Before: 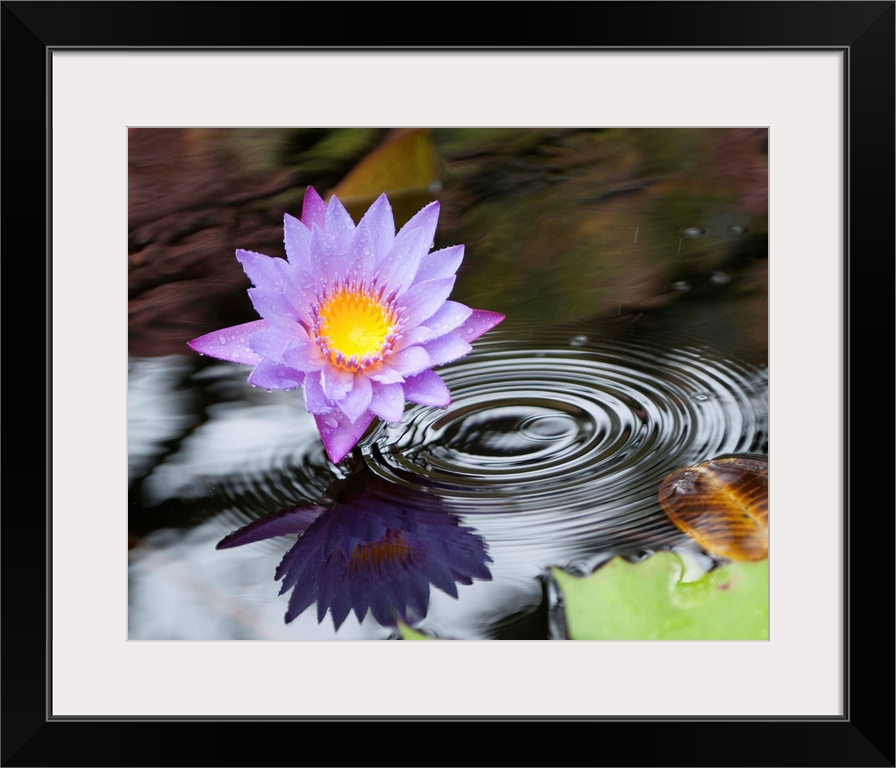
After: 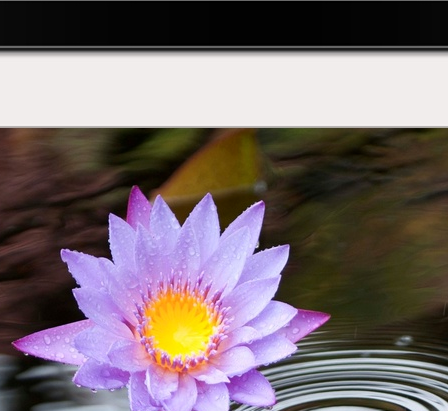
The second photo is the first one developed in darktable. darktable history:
contrast brightness saturation: contrast 0.082, saturation 0.017
crop: left 19.593%, right 30.363%, bottom 46.358%
